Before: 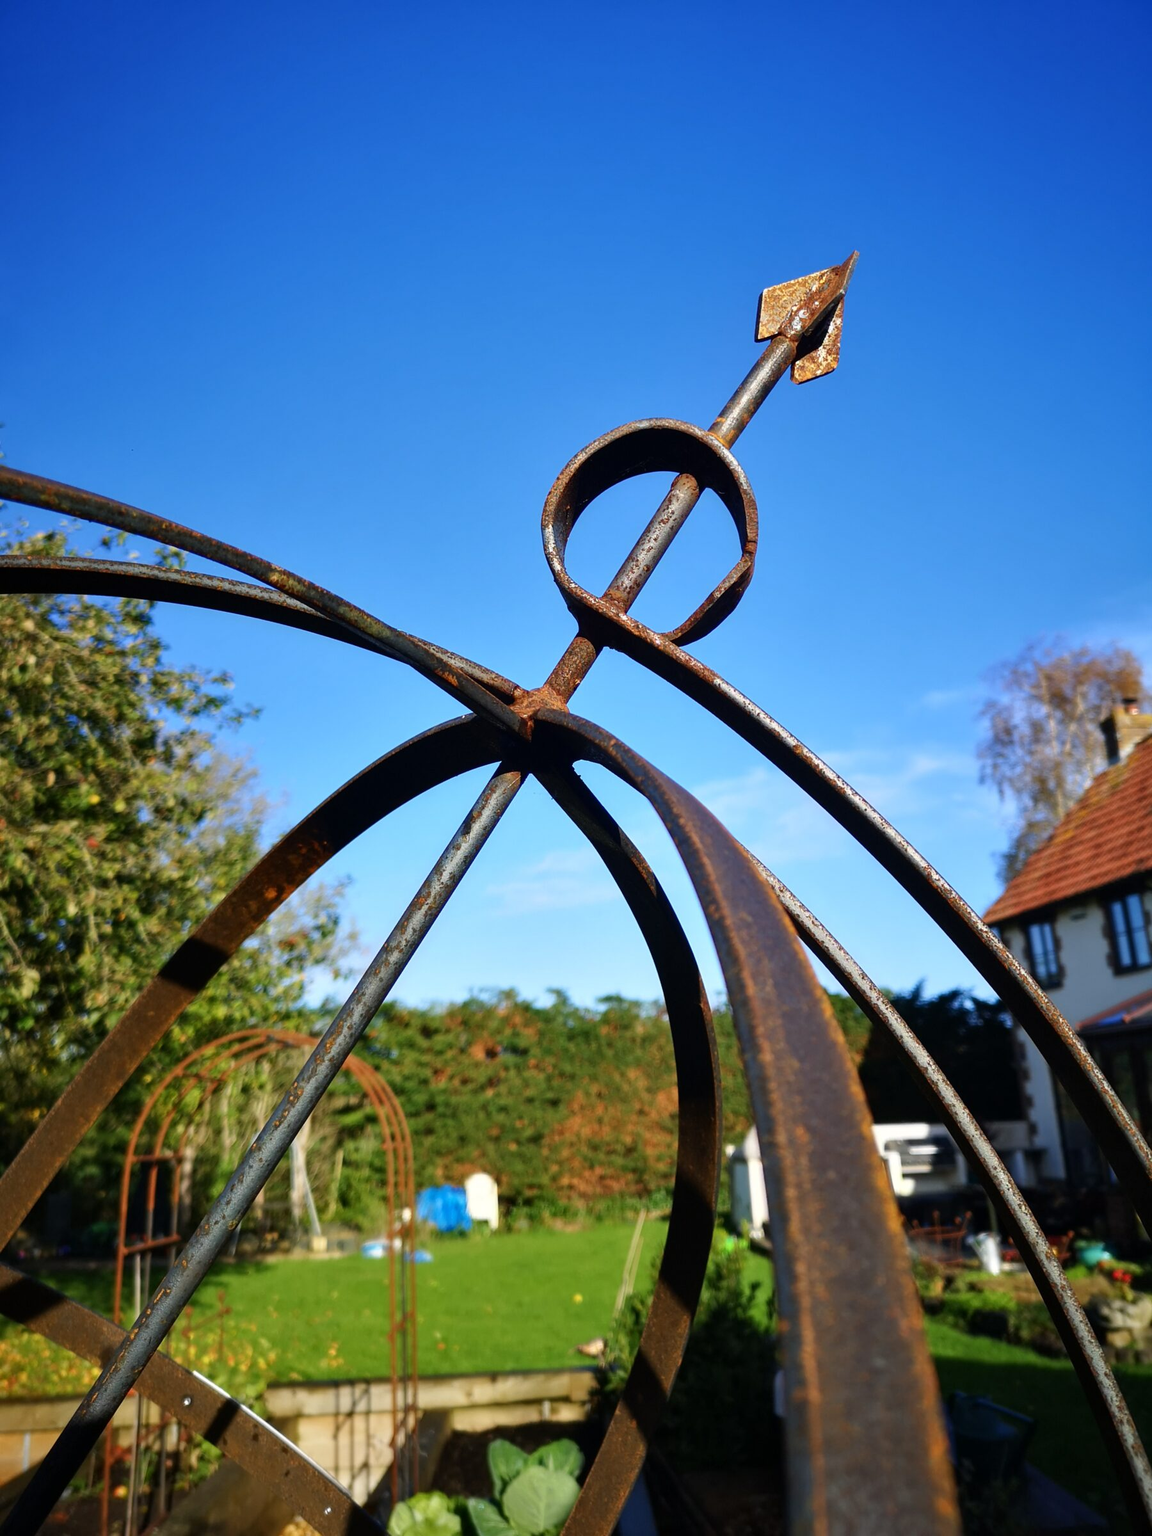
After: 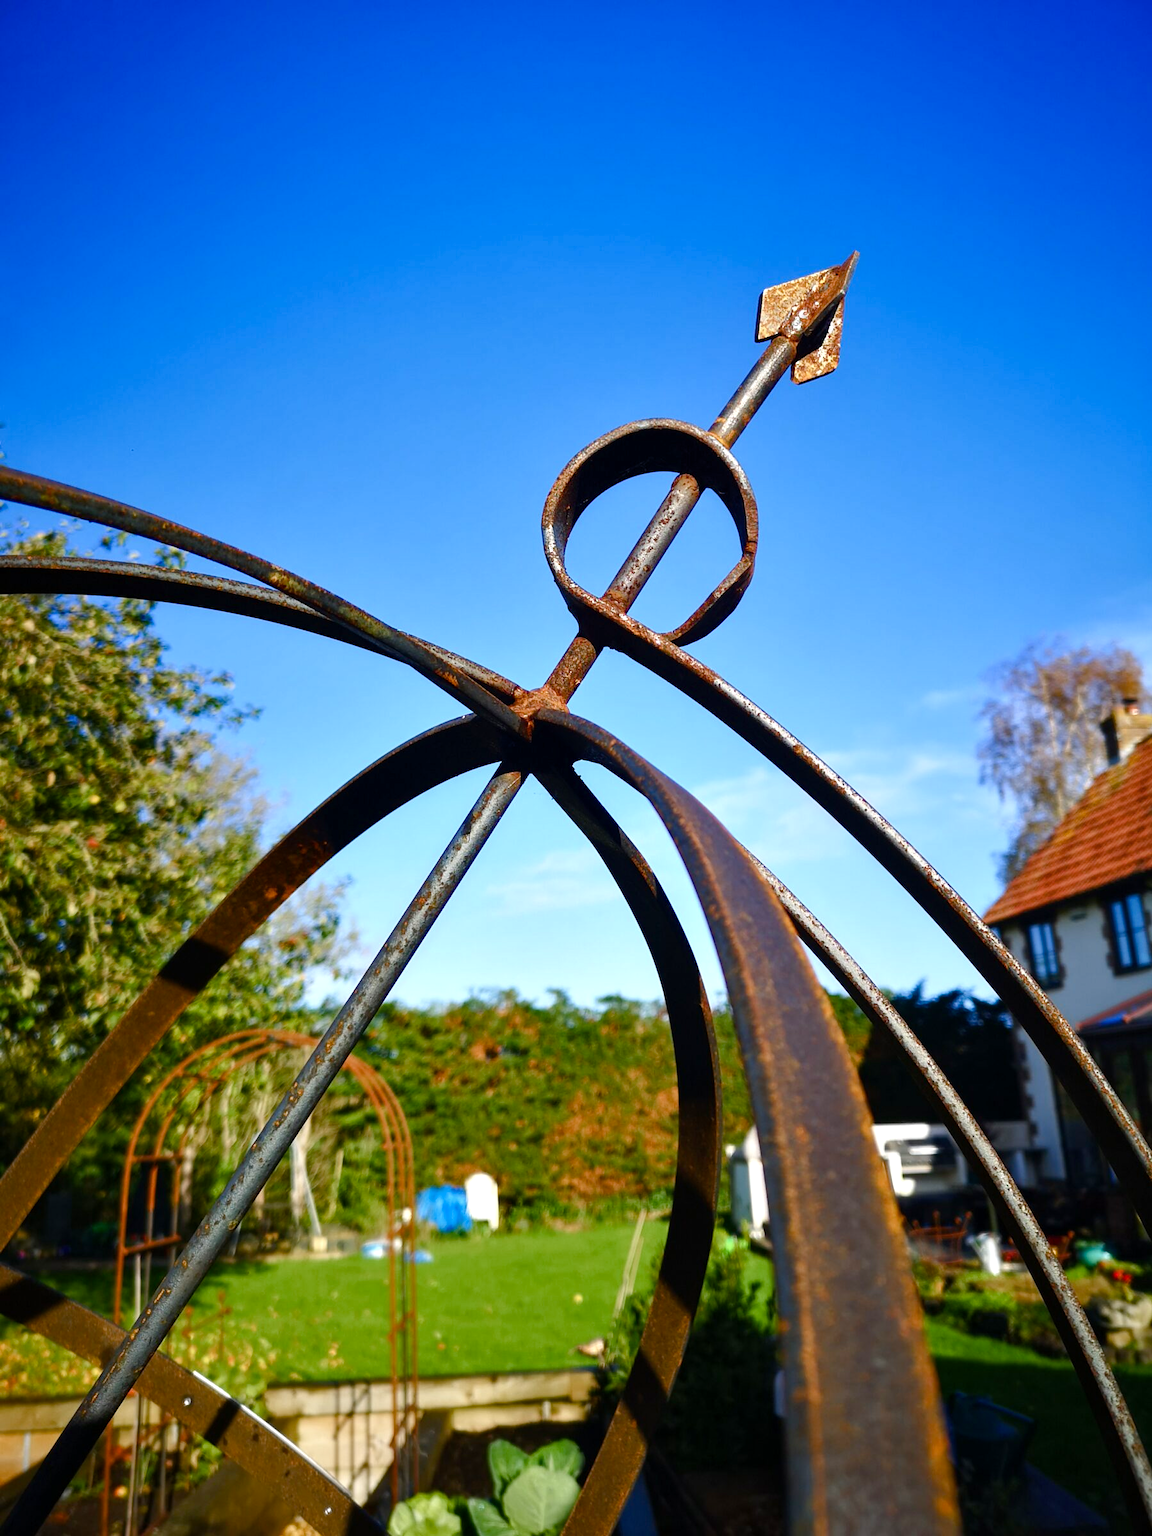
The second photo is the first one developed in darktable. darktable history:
color balance rgb: perceptual saturation grading › global saturation 25.598%, perceptual saturation grading › highlights -50.247%, perceptual saturation grading › shadows 30.469%, perceptual brilliance grading › highlights 7.746%, perceptual brilliance grading › mid-tones 4.421%, perceptual brilliance grading › shadows 1.708%
